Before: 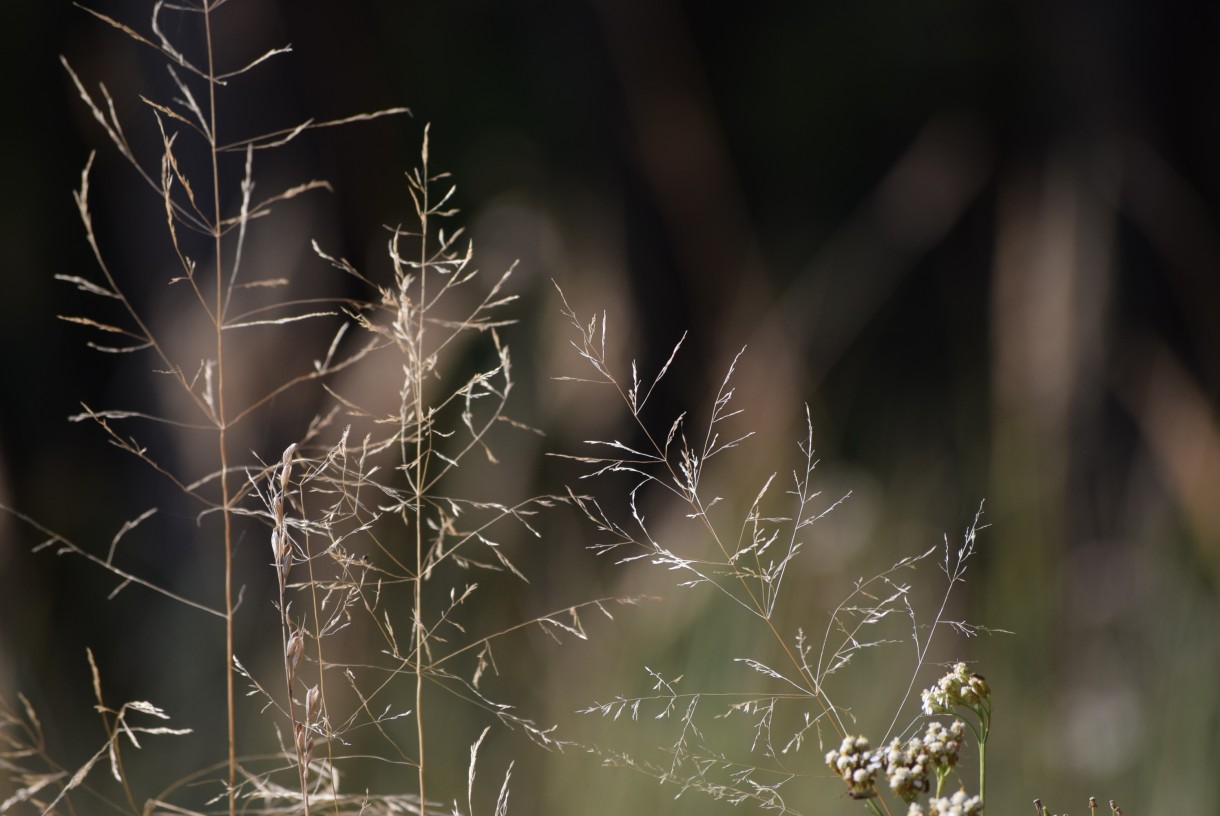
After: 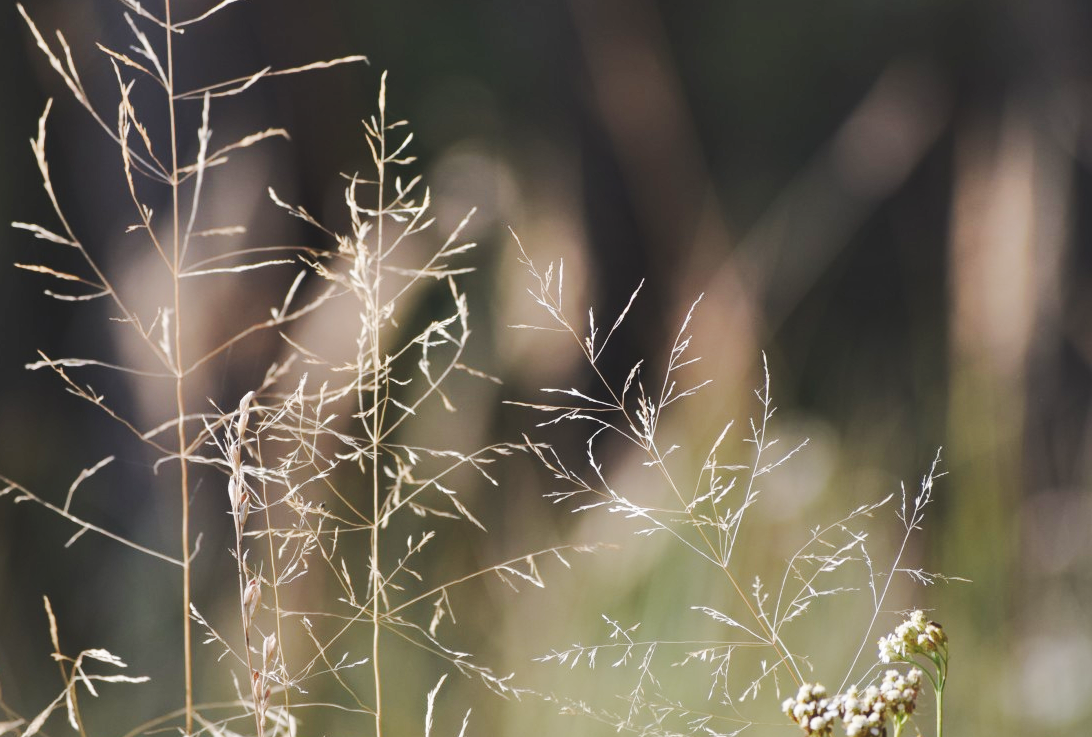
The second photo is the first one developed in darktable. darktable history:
base curve: curves: ch0 [(0, 0.007) (0.028, 0.063) (0.121, 0.311) (0.46, 0.743) (0.859, 0.957) (1, 1)], preserve colors none
crop: left 3.601%, top 6.401%, right 6.834%, bottom 3.26%
shadows and highlights: shadows 52.08, highlights -28.56, soften with gaussian
